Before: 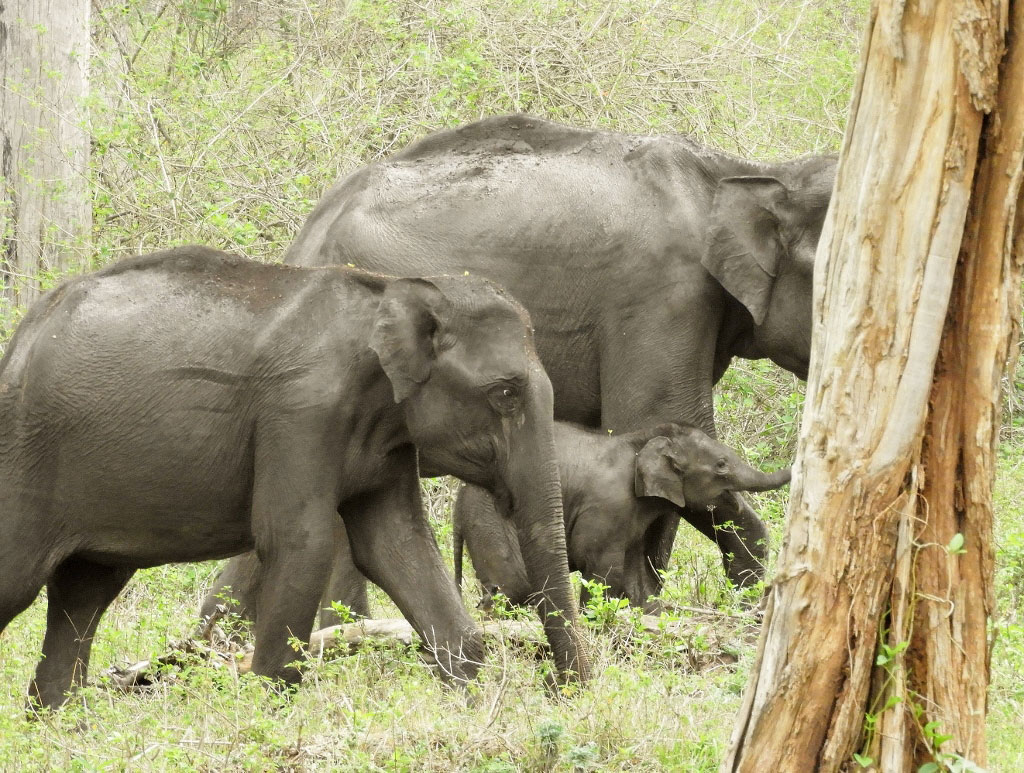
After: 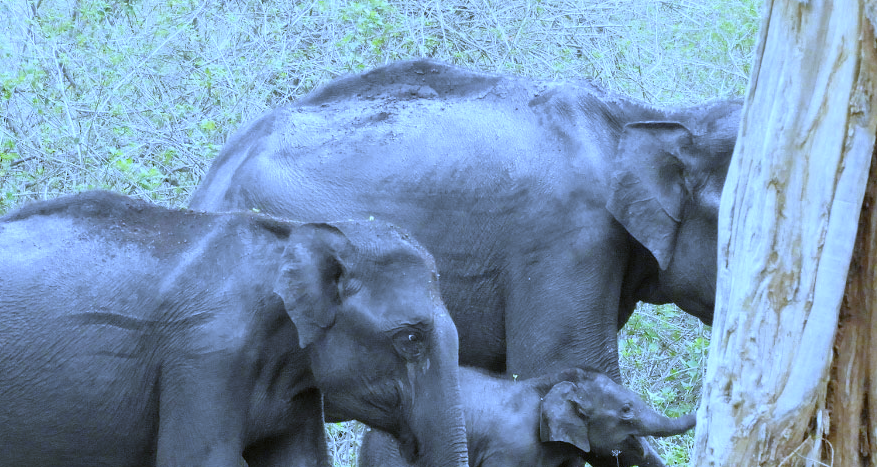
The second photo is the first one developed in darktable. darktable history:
crop and rotate: left 9.345%, top 7.22%, right 4.982%, bottom 32.331%
white balance: red 0.766, blue 1.537
